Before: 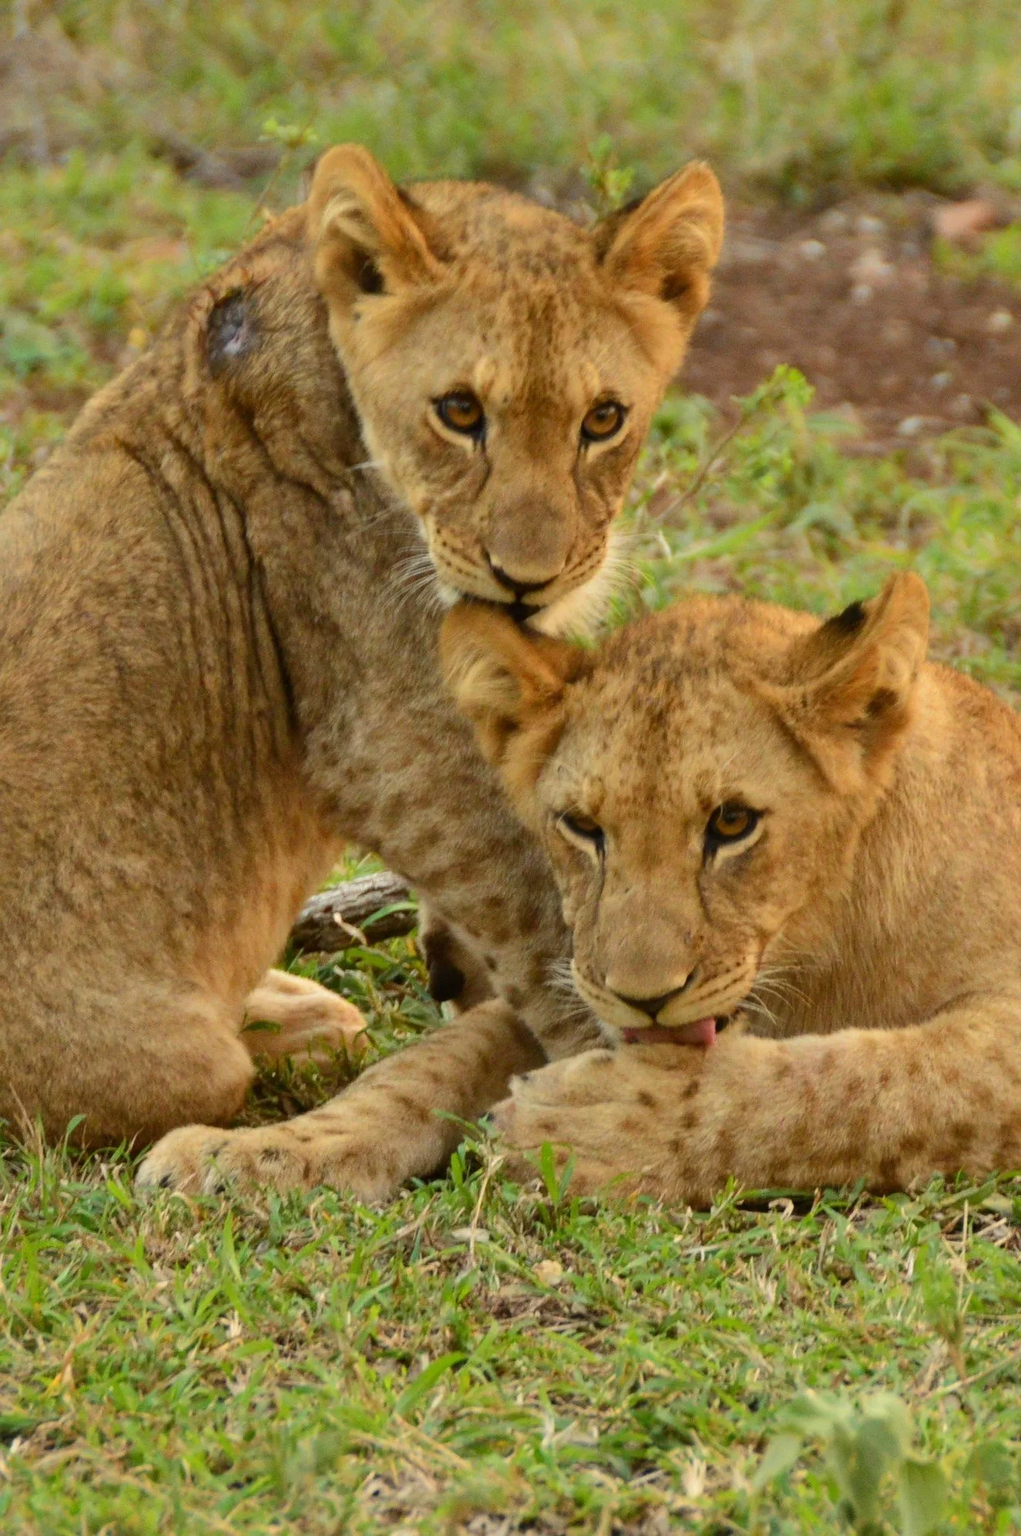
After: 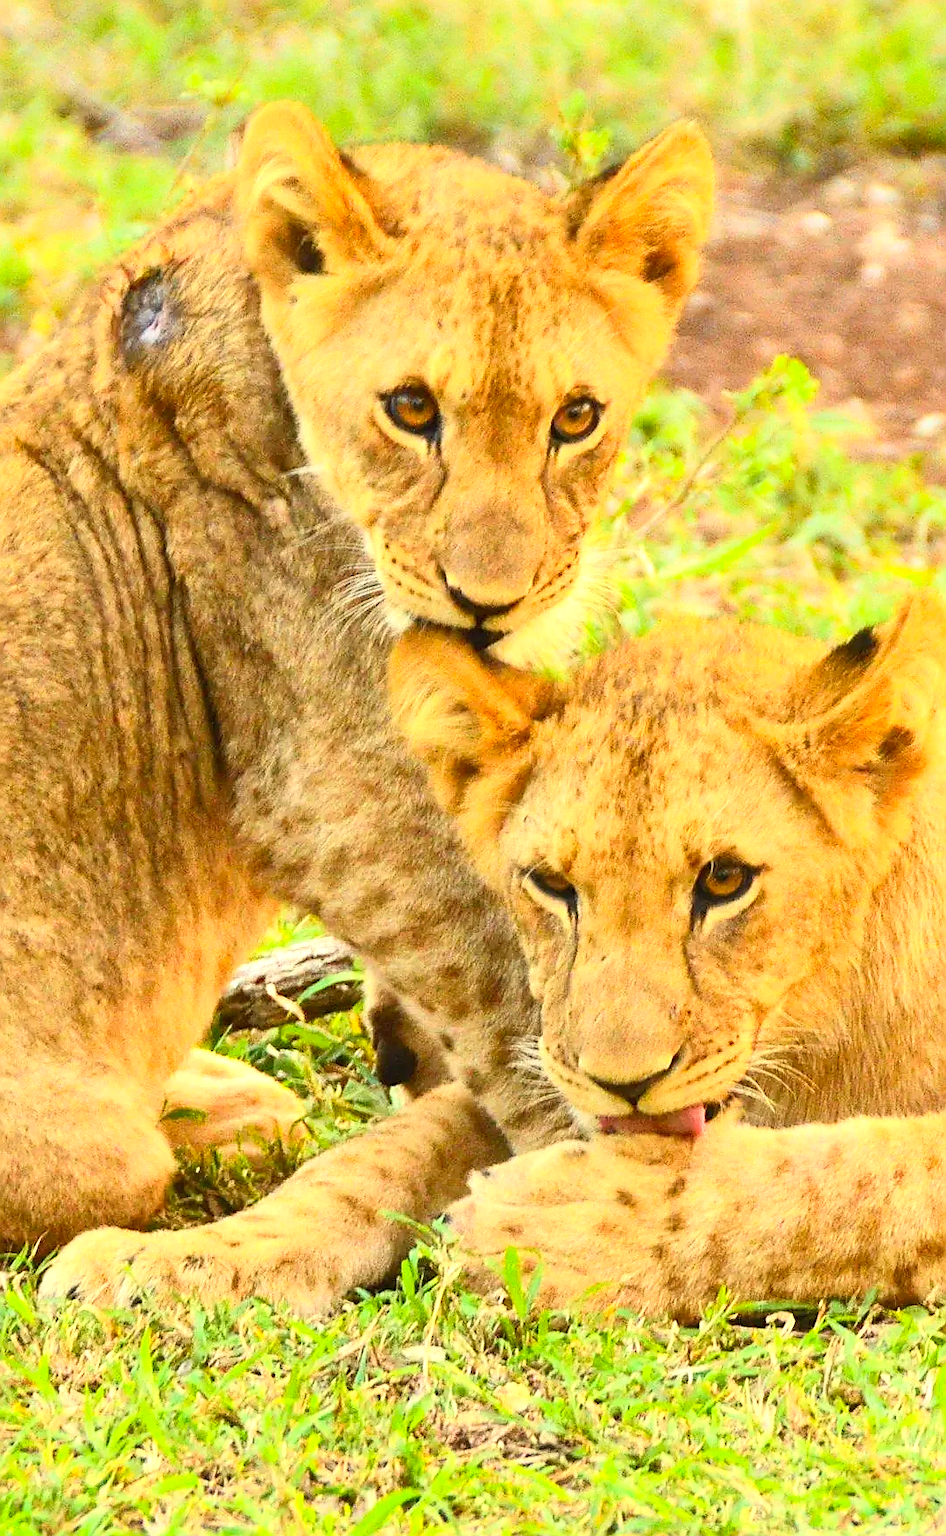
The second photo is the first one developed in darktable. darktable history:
sharpen: radius 1.38, amount 1.26, threshold 0.622
crop: left 9.957%, top 3.642%, right 9.301%, bottom 9.223%
contrast brightness saturation: contrast 0.239, brightness 0.241, saturation 0.382
tone equalizer: -8 EV -1.07 EV, -7 EV -1 EV, -6 EV -0.87 EV, -5 EV -0.61 EV, -3 EV 0.558 EV, -2 EV 0.838 EV, -1 EV 1.01 EV, +0 EV 1.08 EV, smoothing diameter 24.93%, edges refinement/feathering 5.51, preserve details guided filter
